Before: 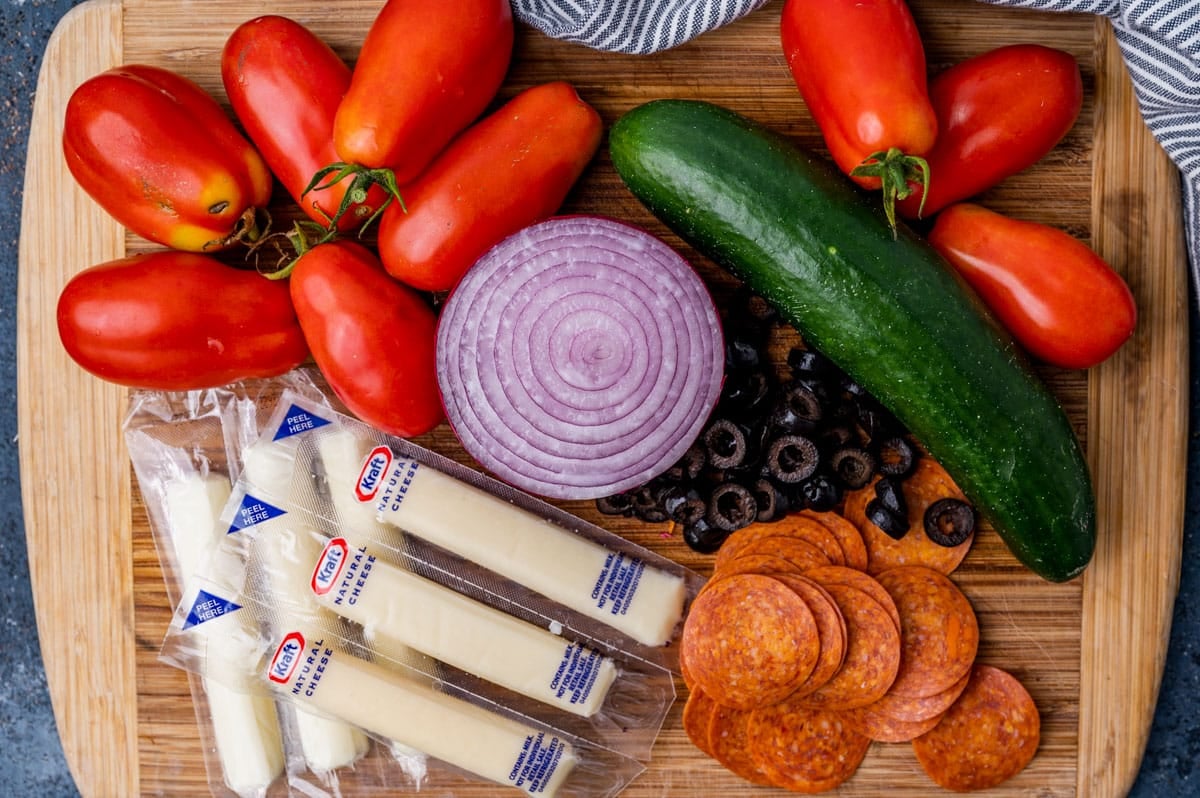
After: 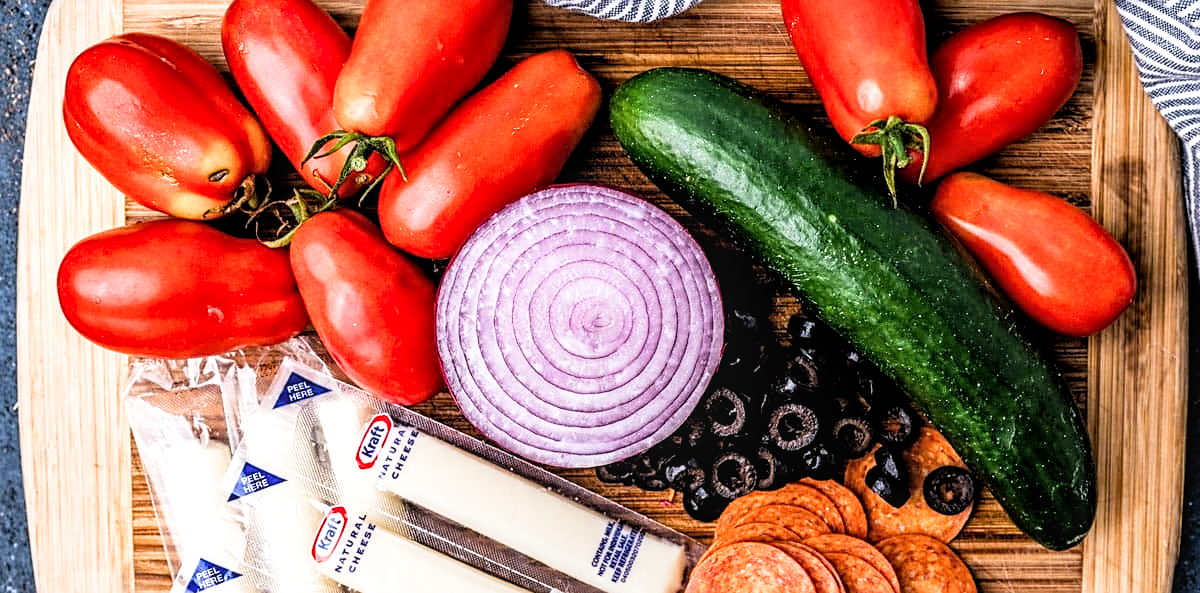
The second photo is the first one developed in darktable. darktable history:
filmic rgb: middle gray luminance 9.77%, black relative exposure -8.59 EV, white relative exposure 3.32 EV, target black luminance 0%, hardness 5.21, latitude 44.63%, contrast 1.313, highlights saturation mix 5.13%, shadows ↔ highlights balance 25.22%, add noise in highlights 0.002, preserve chrominance luminance Y, color science v3 (2019), use custom middle-gray values true, contrast in highlights soft
sharpen: on, module defaults
crop: top 4.033%, bottom 21.565%
local contrast: on, module defaults
